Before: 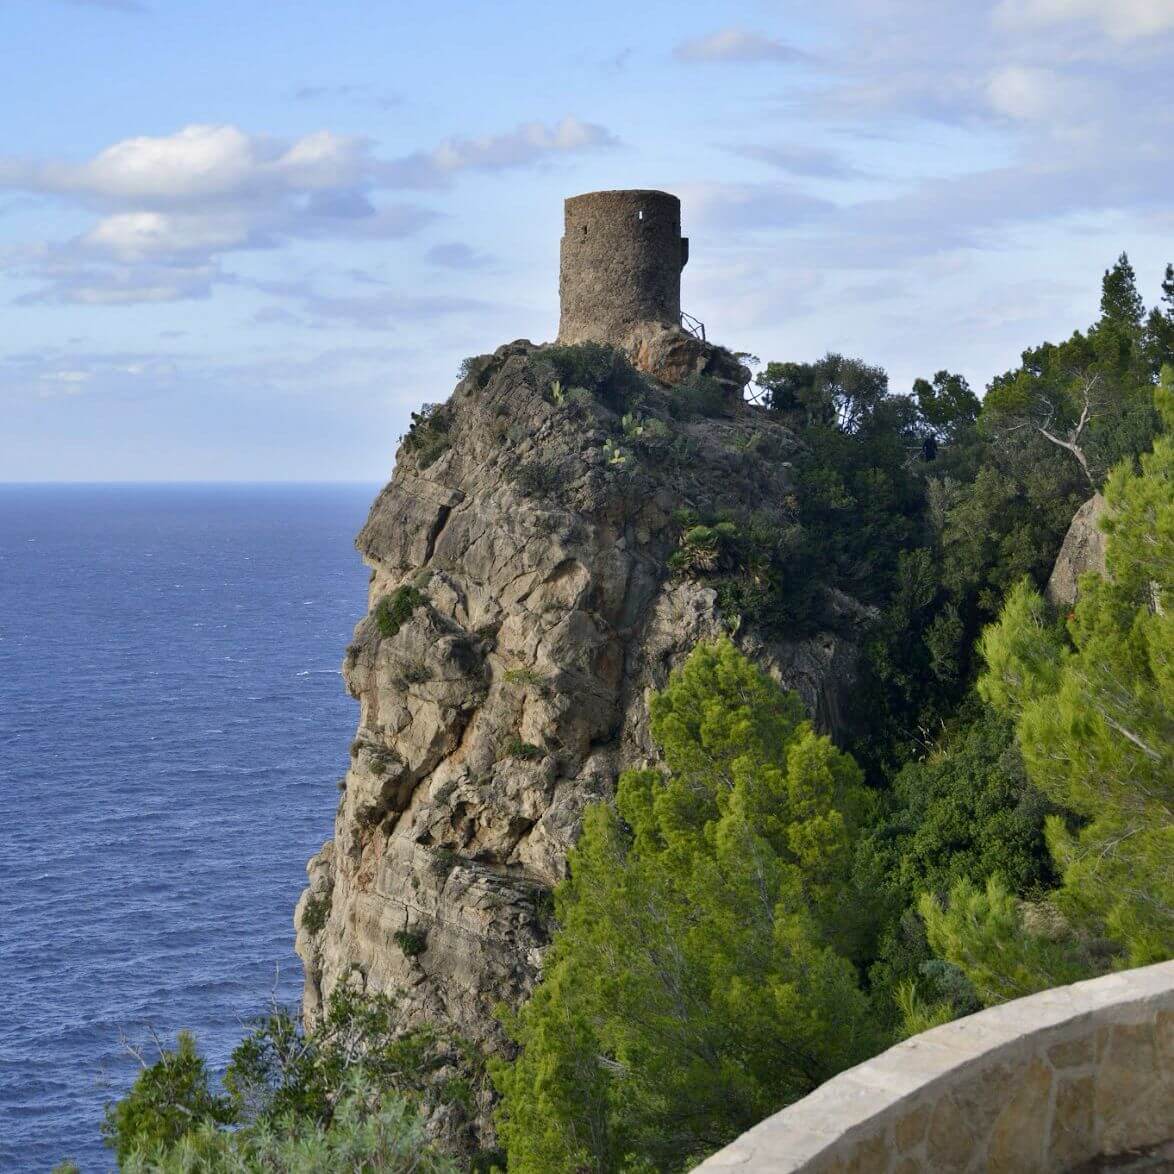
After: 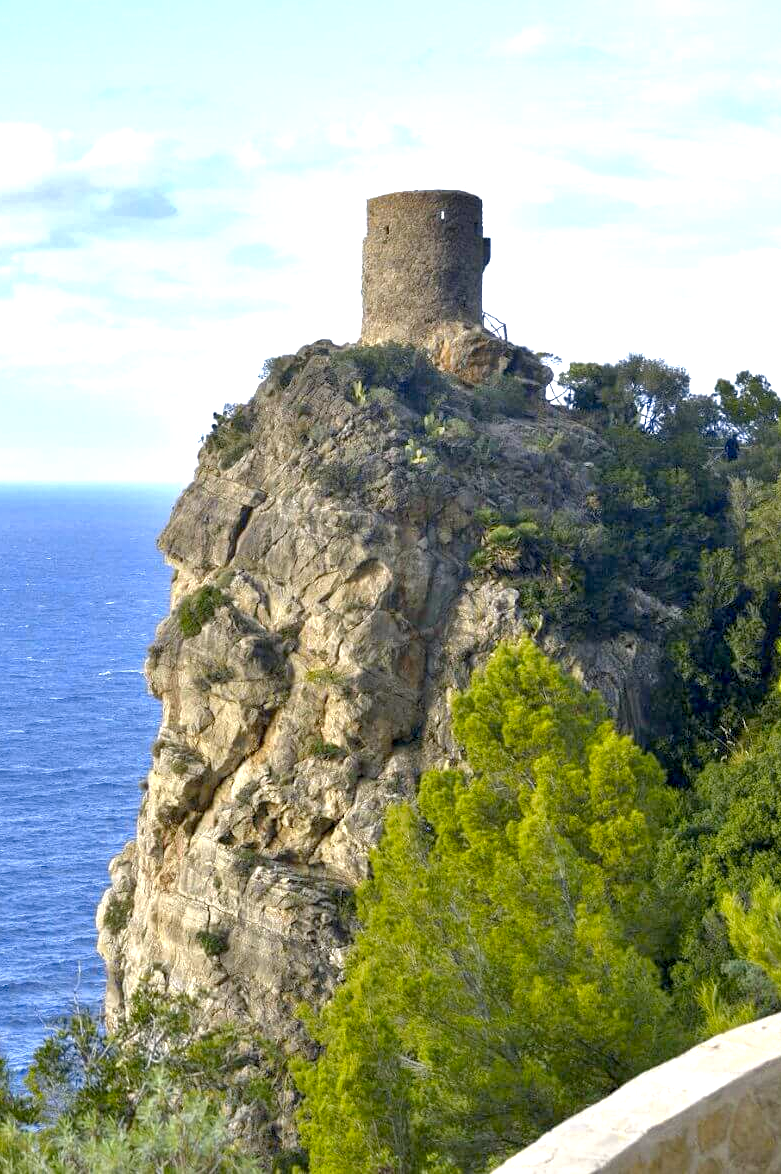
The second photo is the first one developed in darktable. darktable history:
exposure: black level correction 0.001, exposure 1.3 EV, compensate highlight preservation false
tone equalizer: -8 EV 0.25 EV, -7 EV 0.417 EV, -6 EV 0.417 EV, -5 EV 0.25 EV, -3 EV -0.25 EV, -2 EV -0.417 EV, -1 EV -0.417 EV, +0 EV -0.25 EV, edges refinement/feathering 500, mask exposure compensation -1.57 EV, preserve details guided filter
crop: left 16.899%, right 16.556%
local contrast: highlights 100%, shadows 100%, detail 120%, midtone range 0.2
color contrast: green-magenta contrast 0.85, blue-yellow contrast 1.25, unbound 0
